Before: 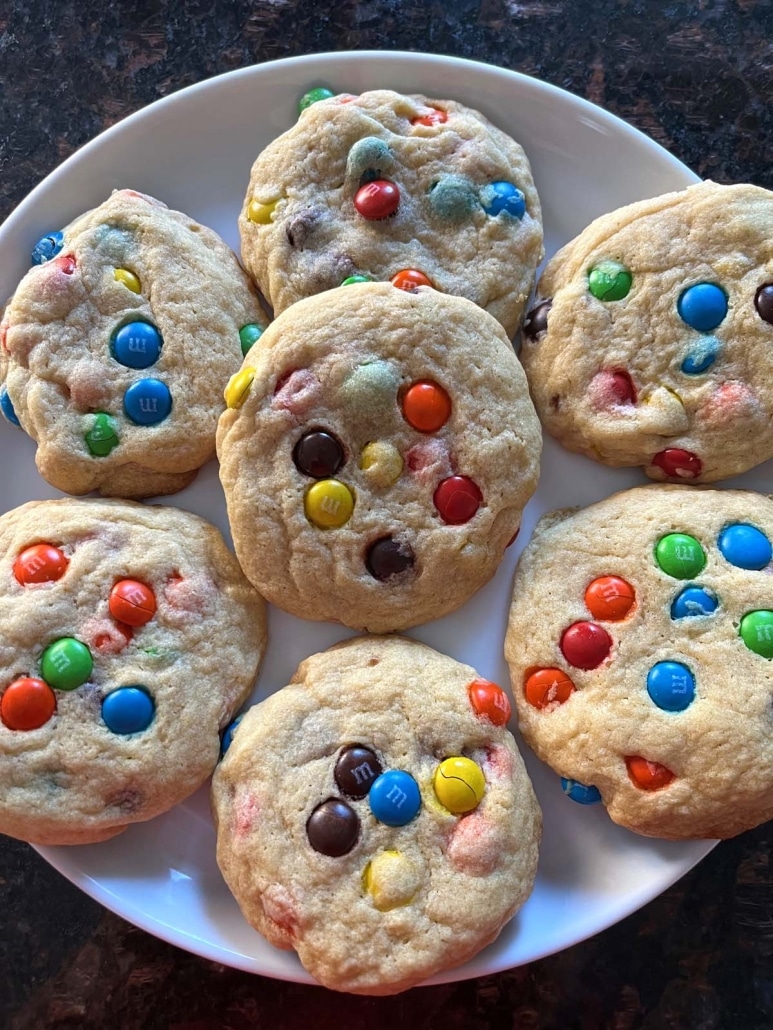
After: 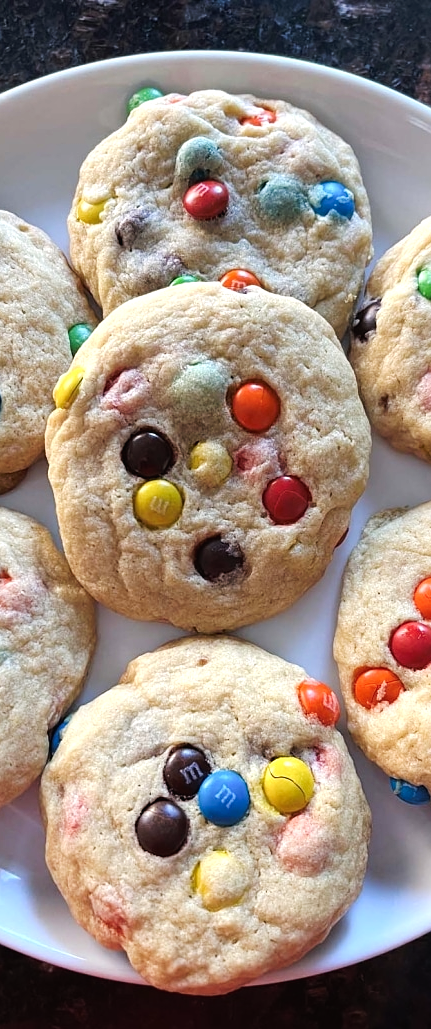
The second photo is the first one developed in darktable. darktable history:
sharpen: radius 1.247, amount 0.304, threshold 0.199
tone curve: curves: ch0 [(0, 0.014) (0.036, 0.047) (0.15, 0.156) (0.27, 0.258) (0.511, 0.506) (0.761, 0.741) (1, 0.919)]; ch1 [(0, 0) (0.179, 0.173) (0.322, 0.32) (0.429, 0.431) (0.502, 0.5) (0.519, 0.522) (0.562, 0.575) (0.631, 0.65) (0.72, 0.692) (1, 1)]; ch2 [(0, 0) (0.29, 0.295) (0.404, 0.436) (0.497, 0.498) (0.533, 0.556) (0.599, 0.607) (0.696, 0.707) (1, 1)], preserve colors none
tone equalizer: -8 EV -0.747 EV, -7 EV -0.711 EV, -6 EV -0.568 EV, -5 EV -0.376 EV, -3 EV 0.4 EV, -2 EV 0.6 EV, -1 EV 0.677 EV, +0 EV 0.775 EV, mask exposure compensation -0.498 EV
crop: left 22.149%, right 22.032%, bottom 0.015%
